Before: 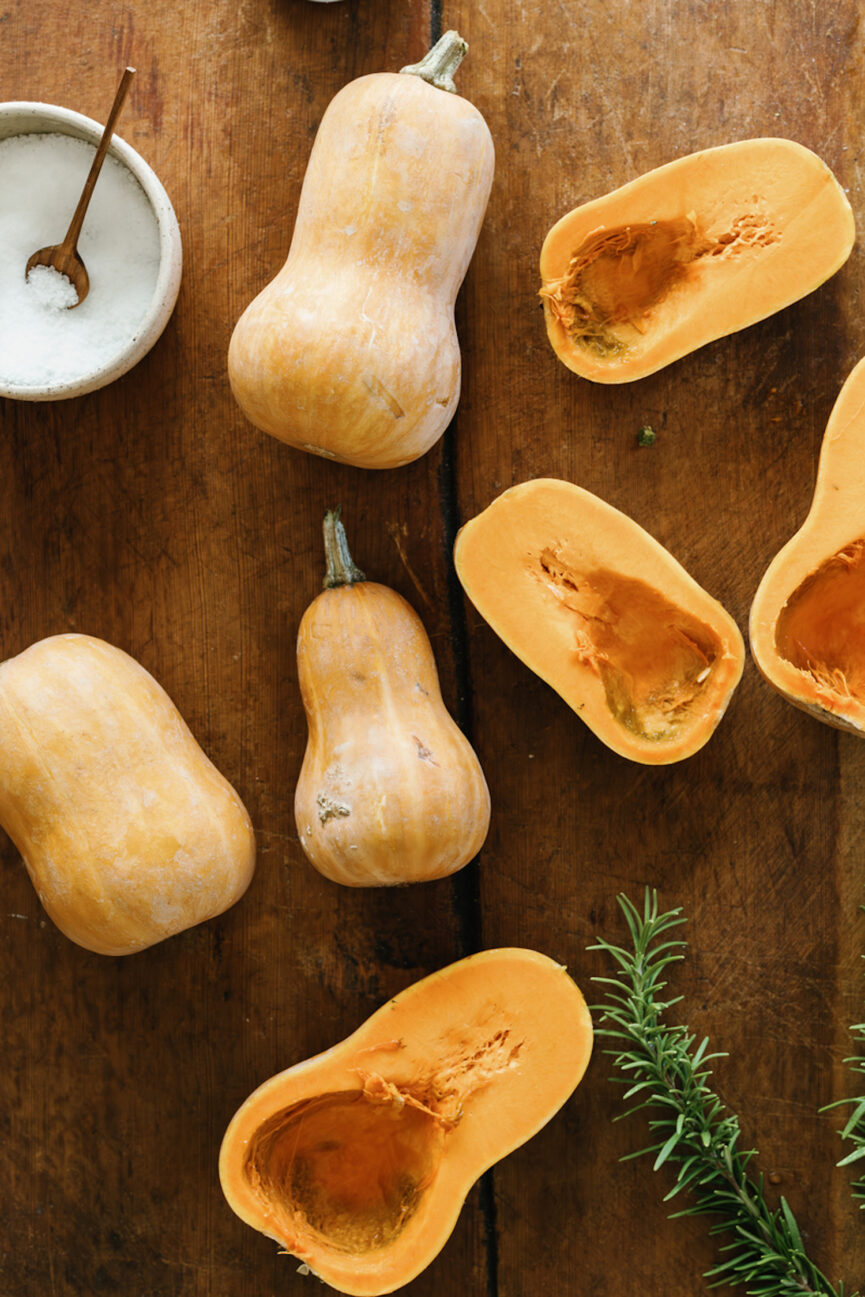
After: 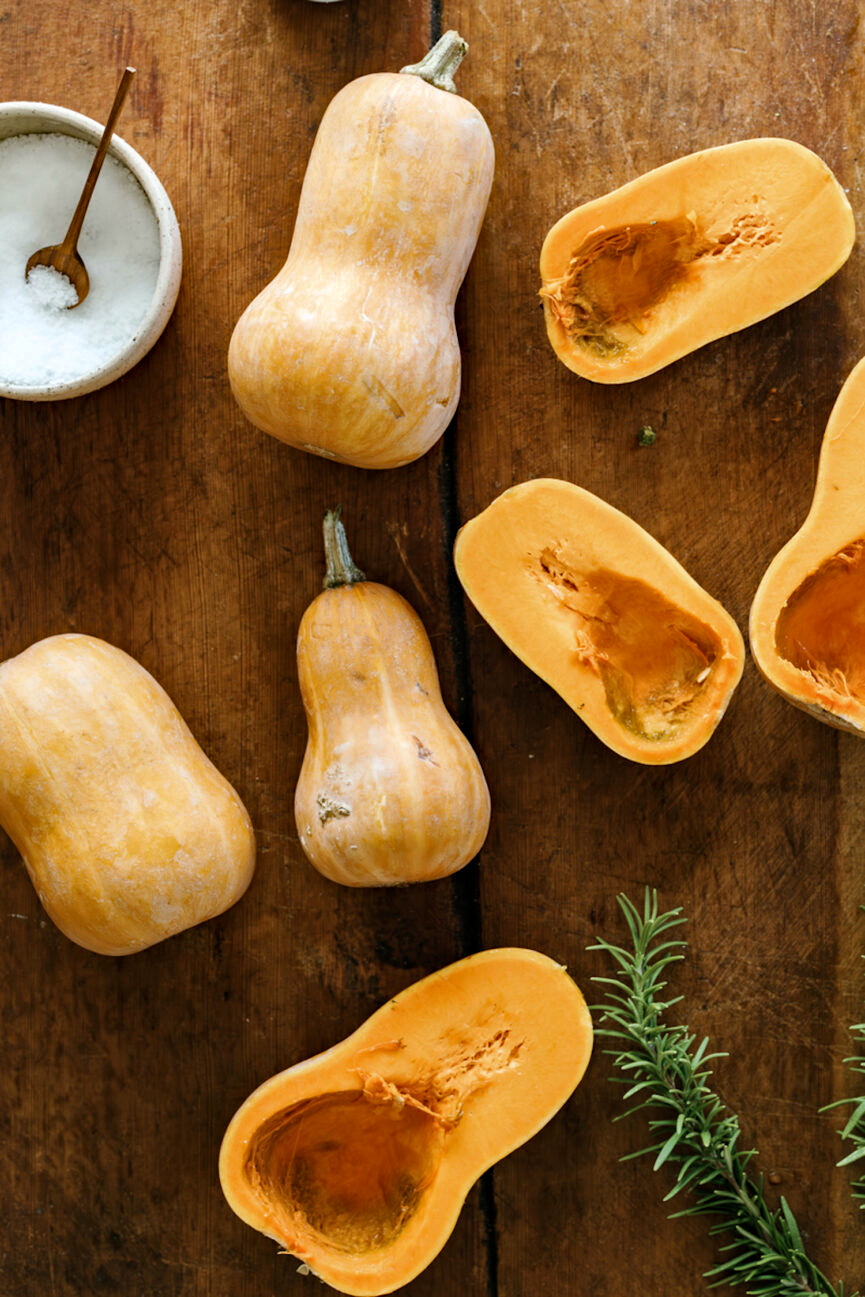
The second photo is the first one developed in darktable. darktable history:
haze removal: strength 0.29, distance 0.25, compatibility mode true, adaptive false
local contrast: mode bilateral grid, contrast 20, coarseness 50, detail 120%, midtone range 0.2
